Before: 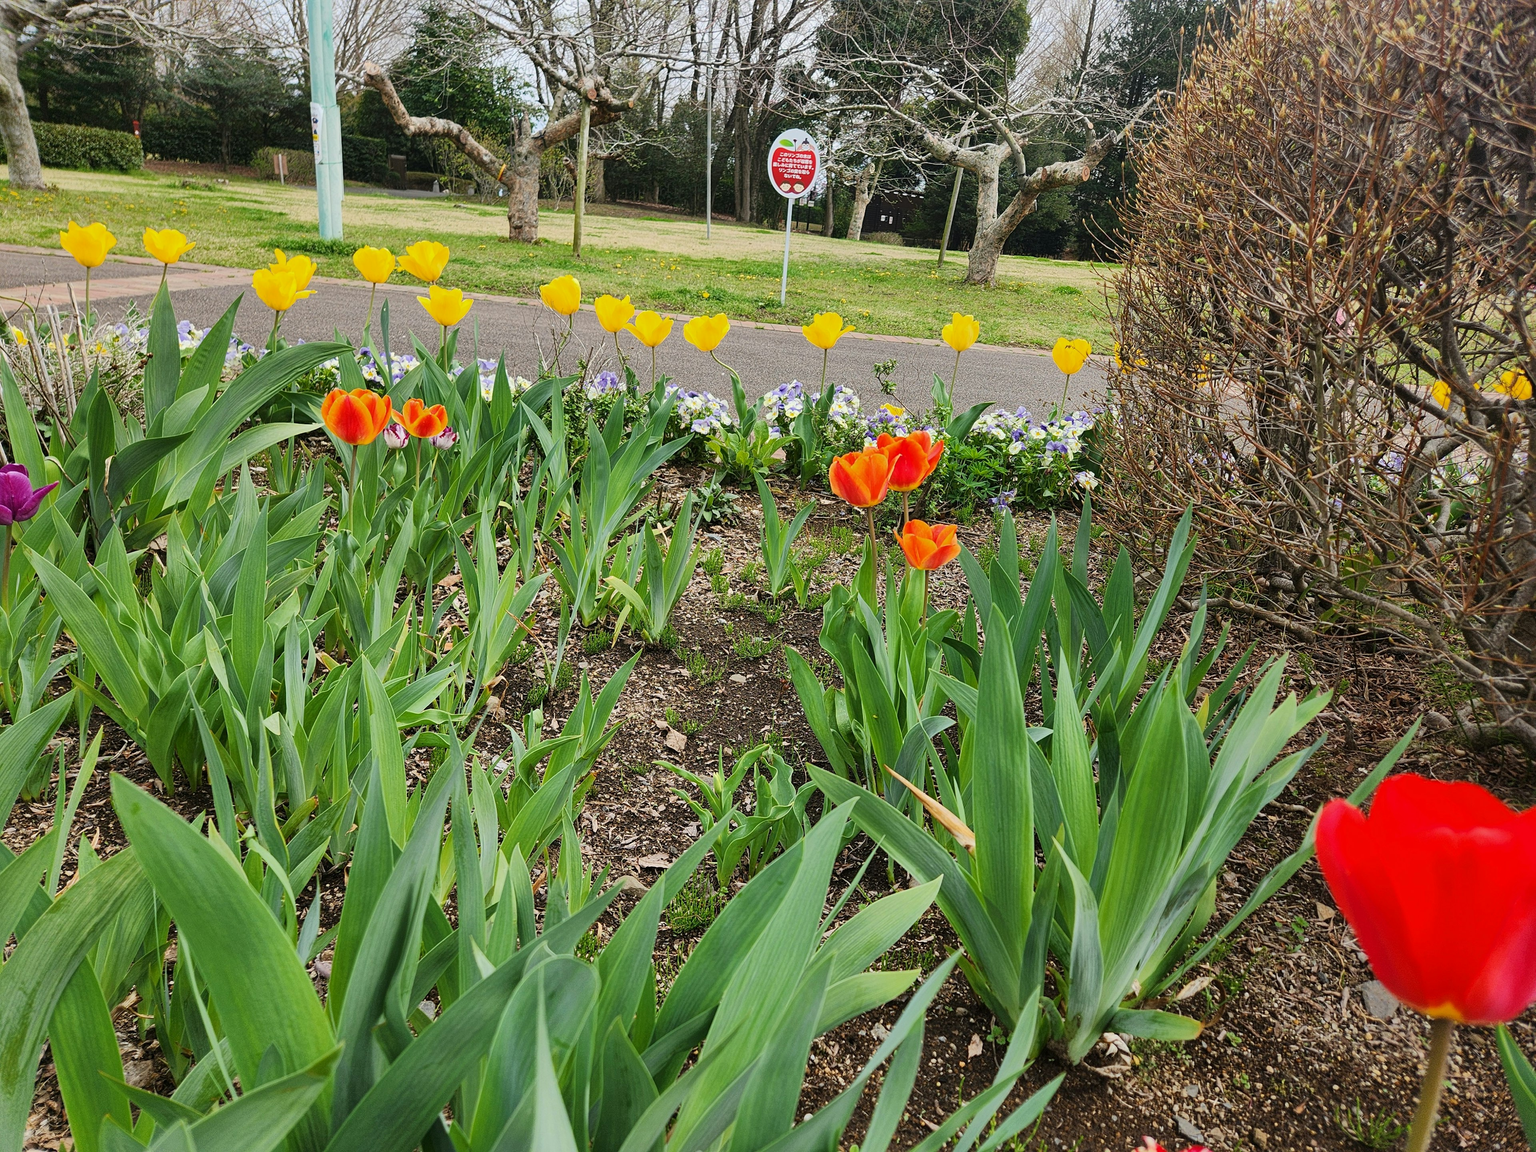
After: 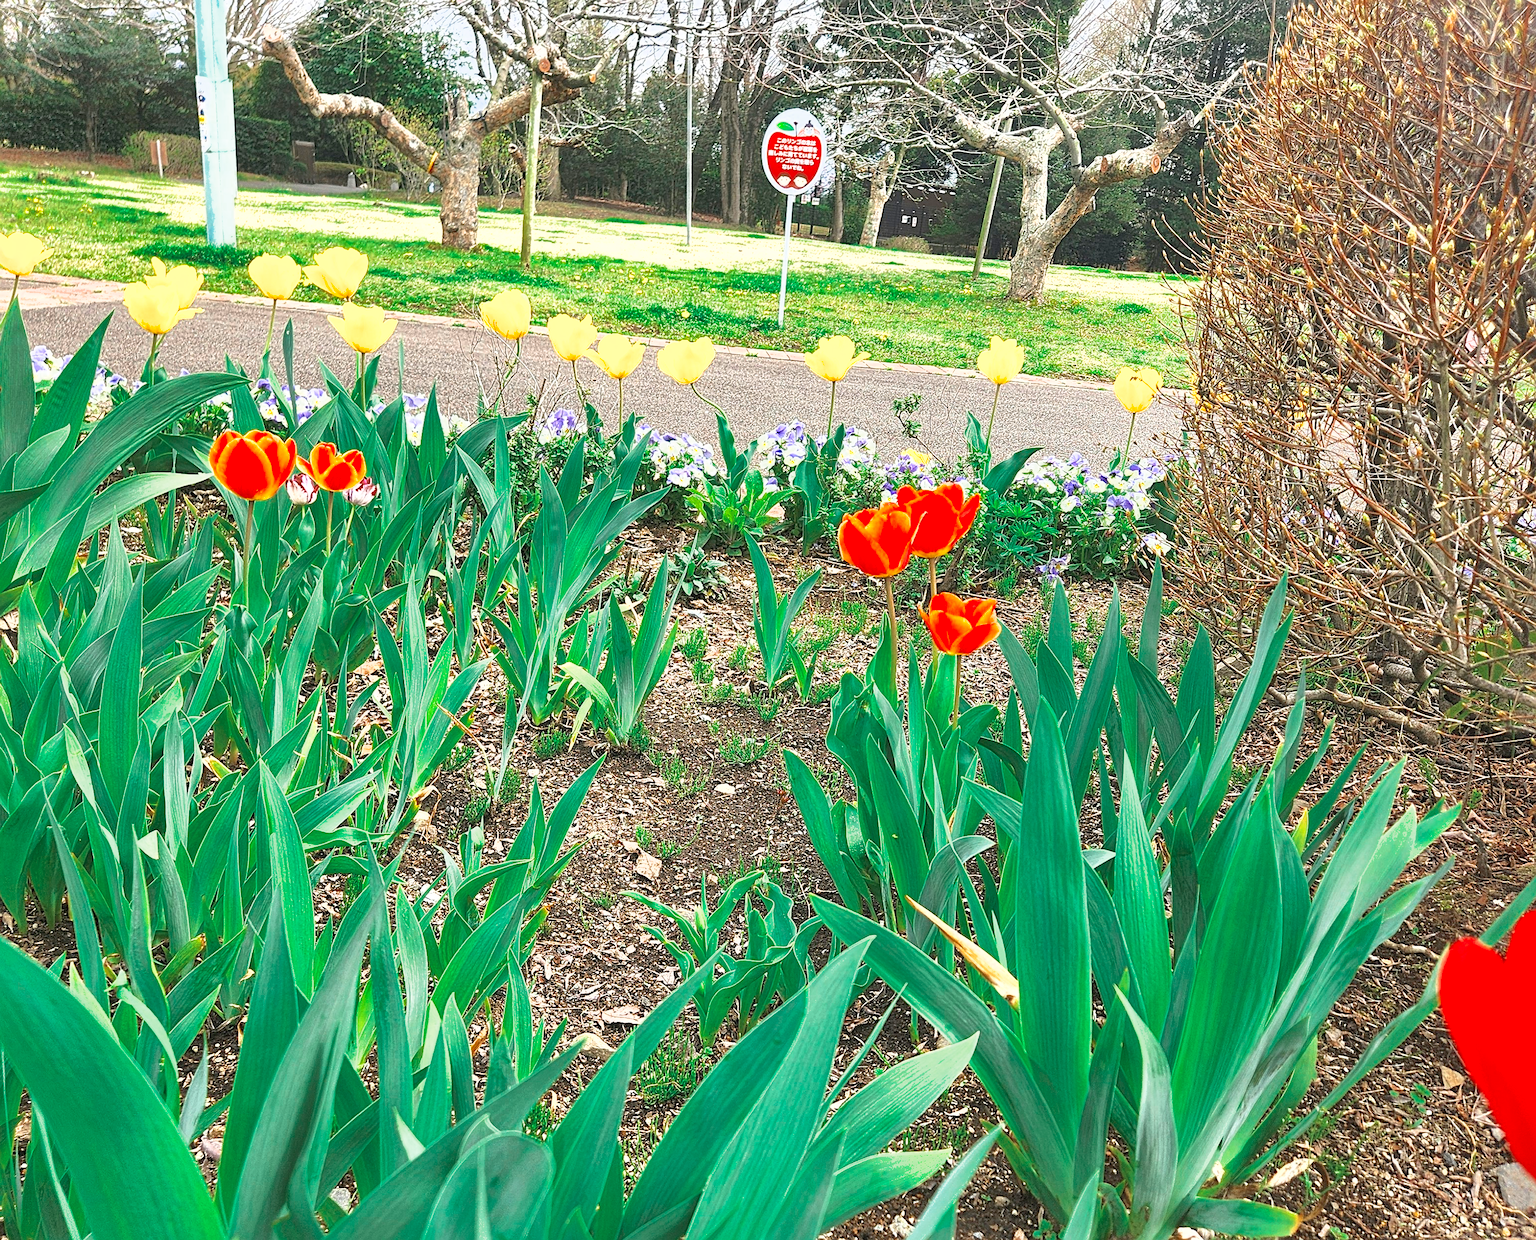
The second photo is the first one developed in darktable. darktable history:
crop: left 9.938%, top 3.609%, right 9.27%, bottom 9.363%
contrast brightness saturation: brightness 0.121
exposure: black level correction 0, exposure 1.104 EV, compensate highlight preservation false
sharpen: on, module defaults
color correction: highlights b* 0, saturation 1.32
color zones: curves: ch0 [(0, 0.5) (0.125, 0.4) (0.25, 0.5) (0.375, 0.4) (0.5, 0.4) (0.625, 0.35) (0.75, 0.35) (0.875, 0.5)]; ch1 [(0, 0.35) (0.125, 0.45) (0.25, 0.35) (0.375, 0.35) (0.5, 0.35) (0.625, 0.35) (0.75, 0.45) (0.875, 0.35)]; ch2 [(0, 0.6) (0.125, 0.5) (0.25, 0.5) (0.375, 0.6) (0.5, 0.6) (0.625, 0.5) (0.75, 0.5) (0.875, 0.5)]
shadows and highlights: on, module defaults
